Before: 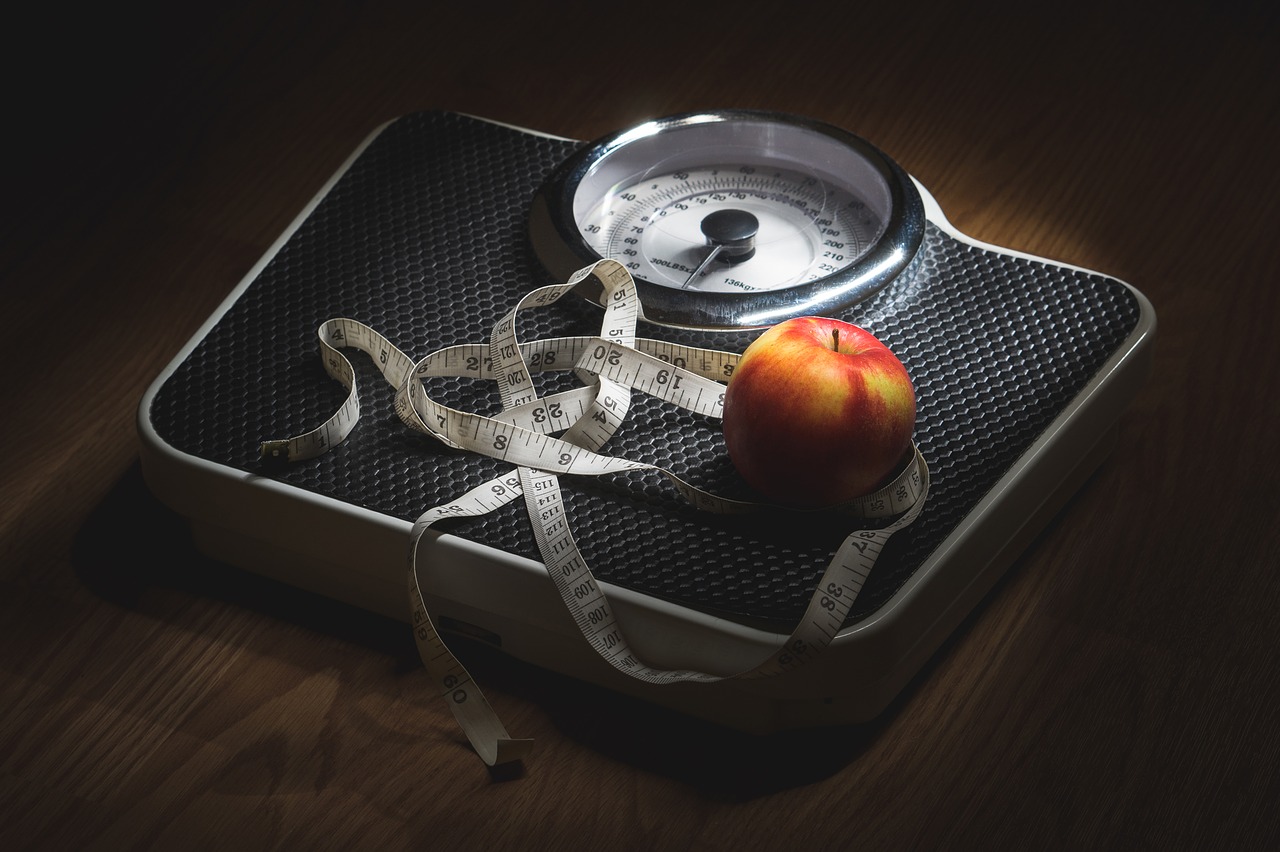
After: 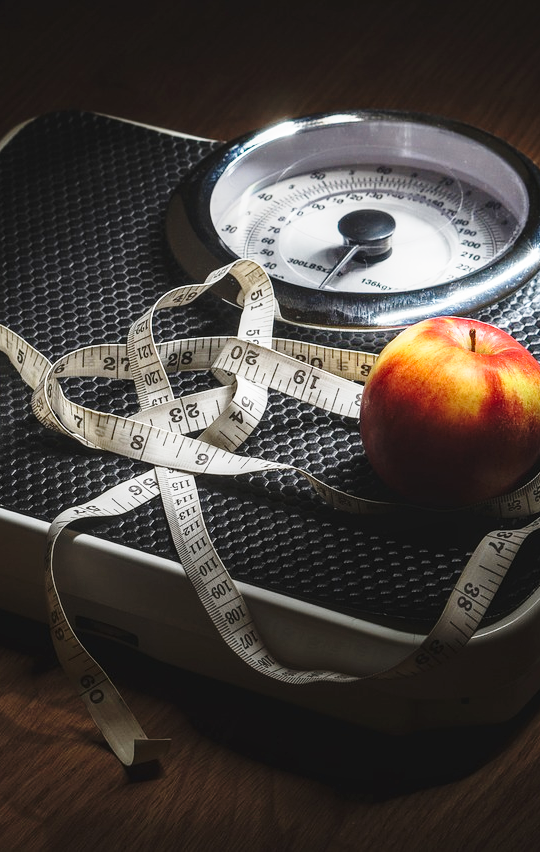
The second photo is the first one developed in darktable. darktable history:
crop: left 28.392%, right 29.385%
local contrast: on, module defaults
base curve: curves: ch0 [(0, 0) (0.028, 0.03) (0.121, 0.232) (0.46, 0.748) (0.859, 0.968) (1, 1)], preserve colors none
